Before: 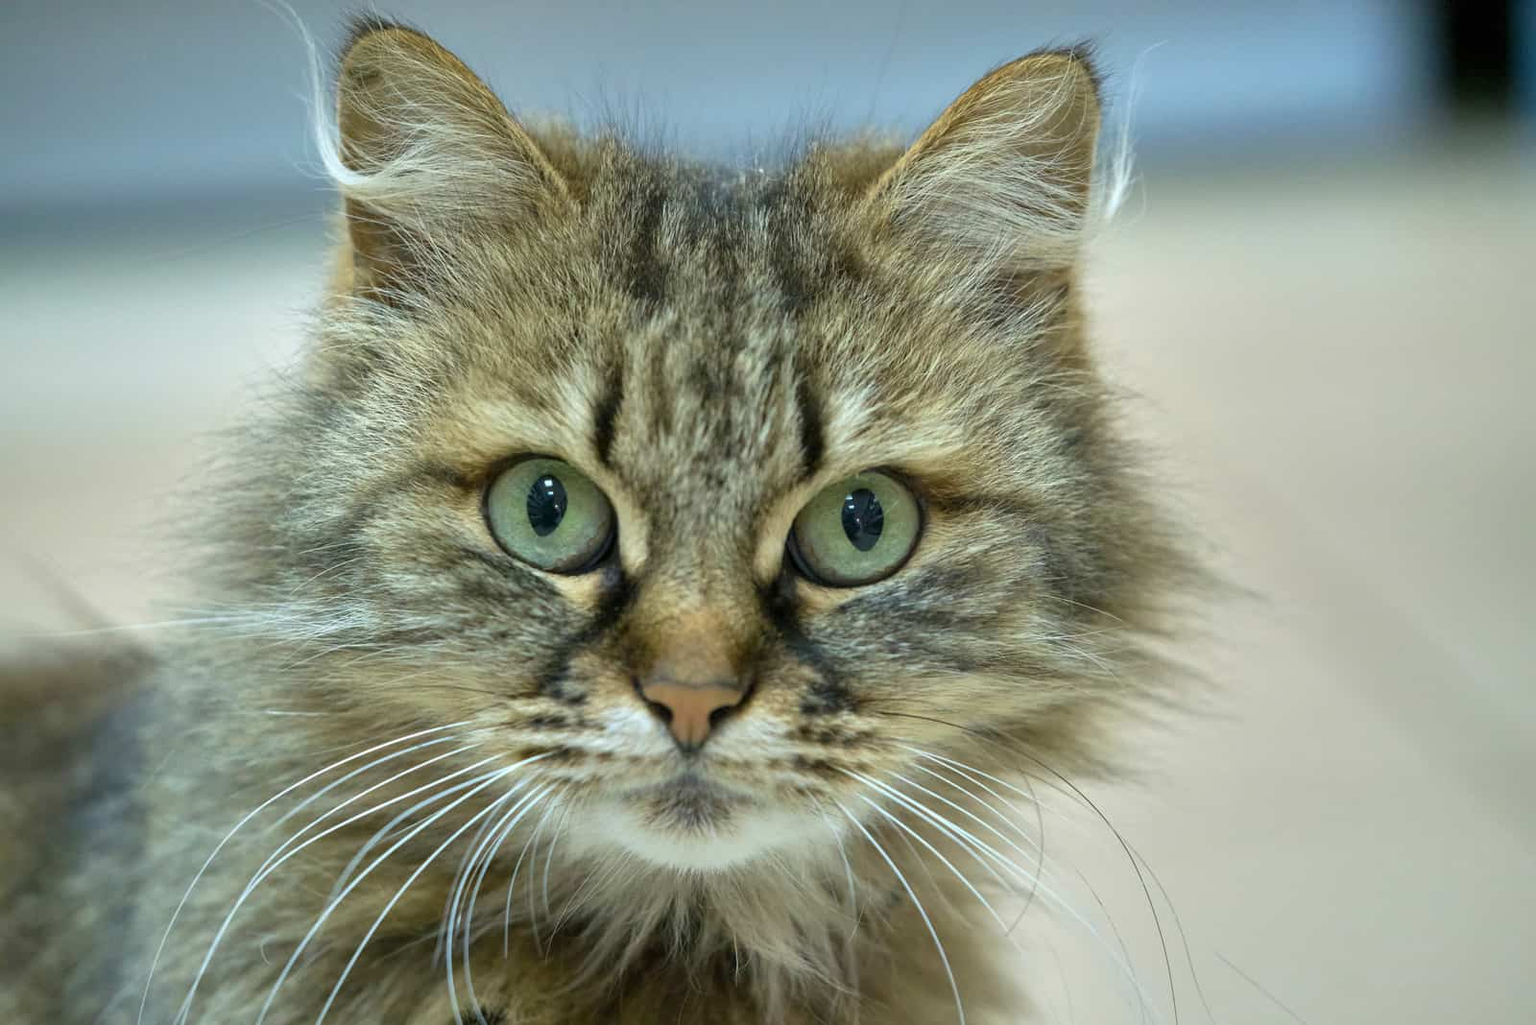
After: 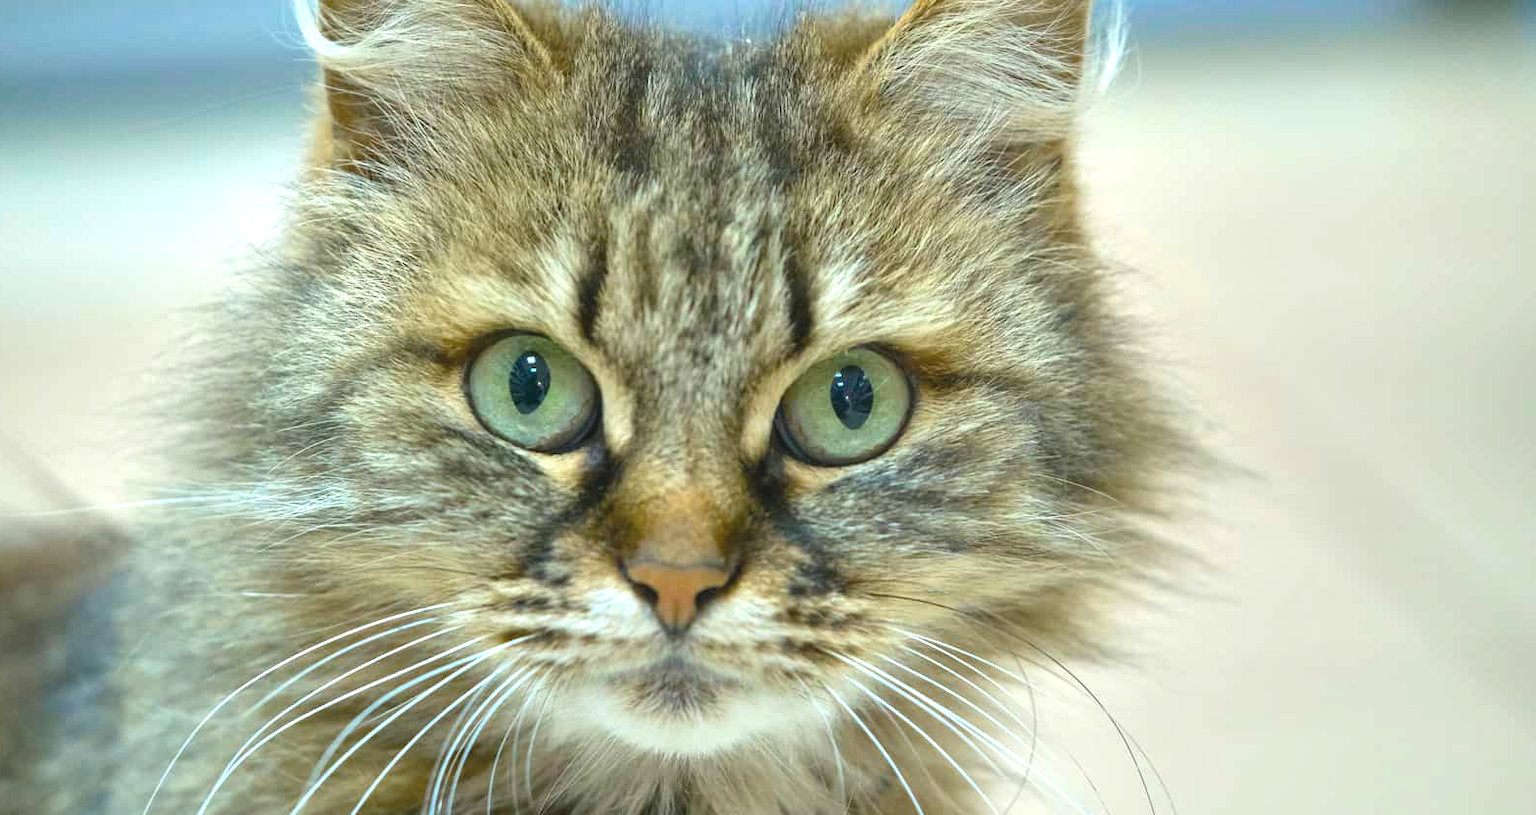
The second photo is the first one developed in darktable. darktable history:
contrast brightness saturation: contrast -0.116
color zones: curves: ch0 [(0, 0.5) (0.143, 0.5) (0.286, 0.5) (0.429, 0.504) (0.571, 0.5) (0.714, 0.509) (0.857, 0.5) (1, 0.5)]; ch1 [(0, 0.425) (0.143, 0.425) (0.286, 0.375) (0.429, 0.405) (0.571, 0.5) (0.714, 0.47) (0.857, 0.425) (1, 0.435)]; ch2 [(0, 0.5) (0.143, 0.5) (0.286, 0.5) (0.429, 0.517) (0.571, 0.5) (0.714, 0.51) (0.857, 0.5) (1, 0.5)]
crop and rotate: left 1.844%, top 12.792%, right 0.134%, bottom 9.282%
exposure: black level correction -0.002, exposure 0.528 EV, compensate highlight preservation false
color balance rgb: perceptual saturation grading › global saturation 25.398%, perceptual brilliance grading › global brilliance 11.482%, global vibrance 16.037%, saturation formula JzAzBz (2021)
